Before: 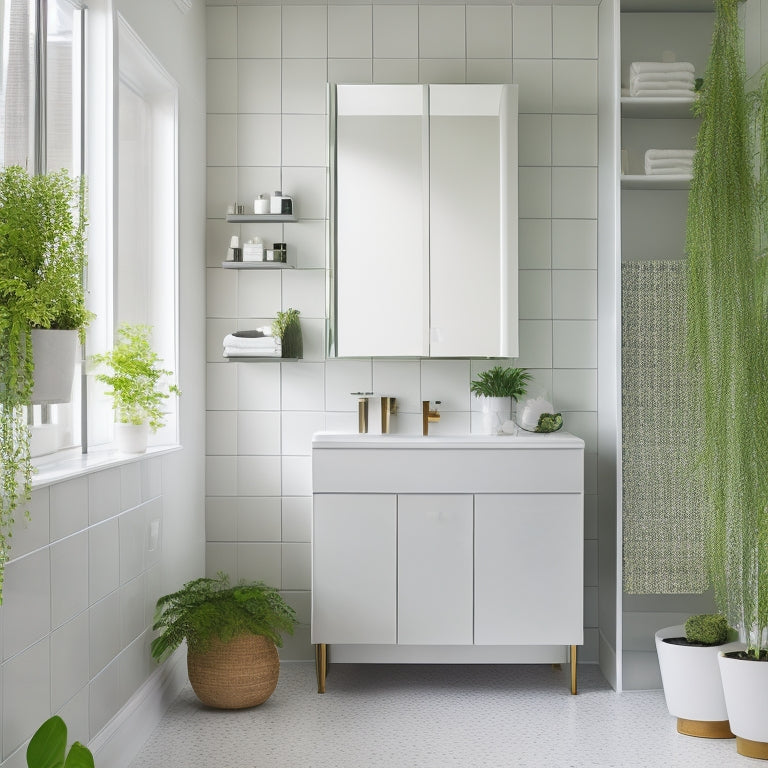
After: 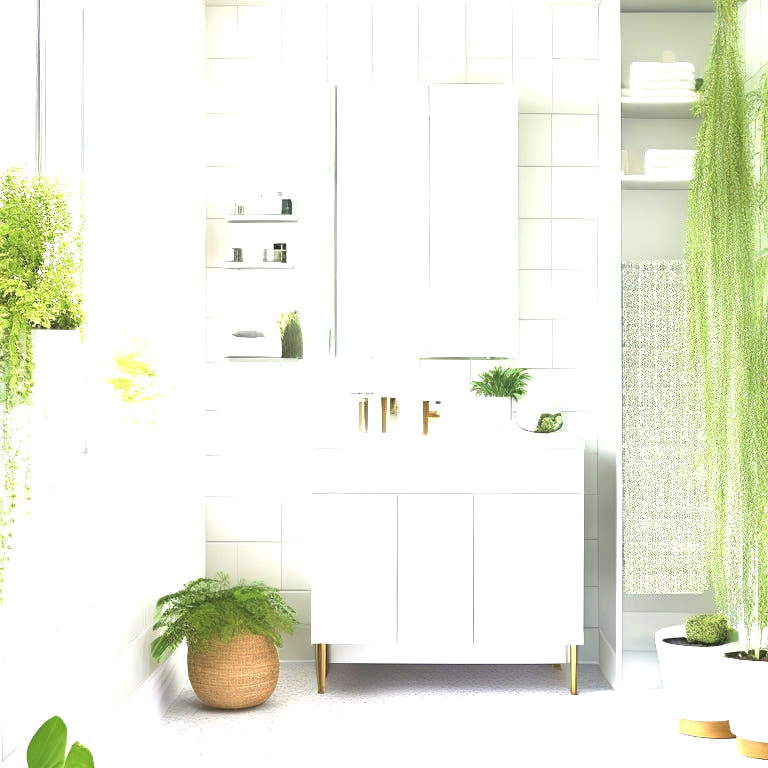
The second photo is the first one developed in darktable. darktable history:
shadows and highlights: radius 113.36, shadows 51.28, white point adjustment 9.09, highlights -5.63, soften with gaussian
exposure: black level correction 0, exposure 1.523 EV, compensate highlight preservation false
velvia: on, module defaults
